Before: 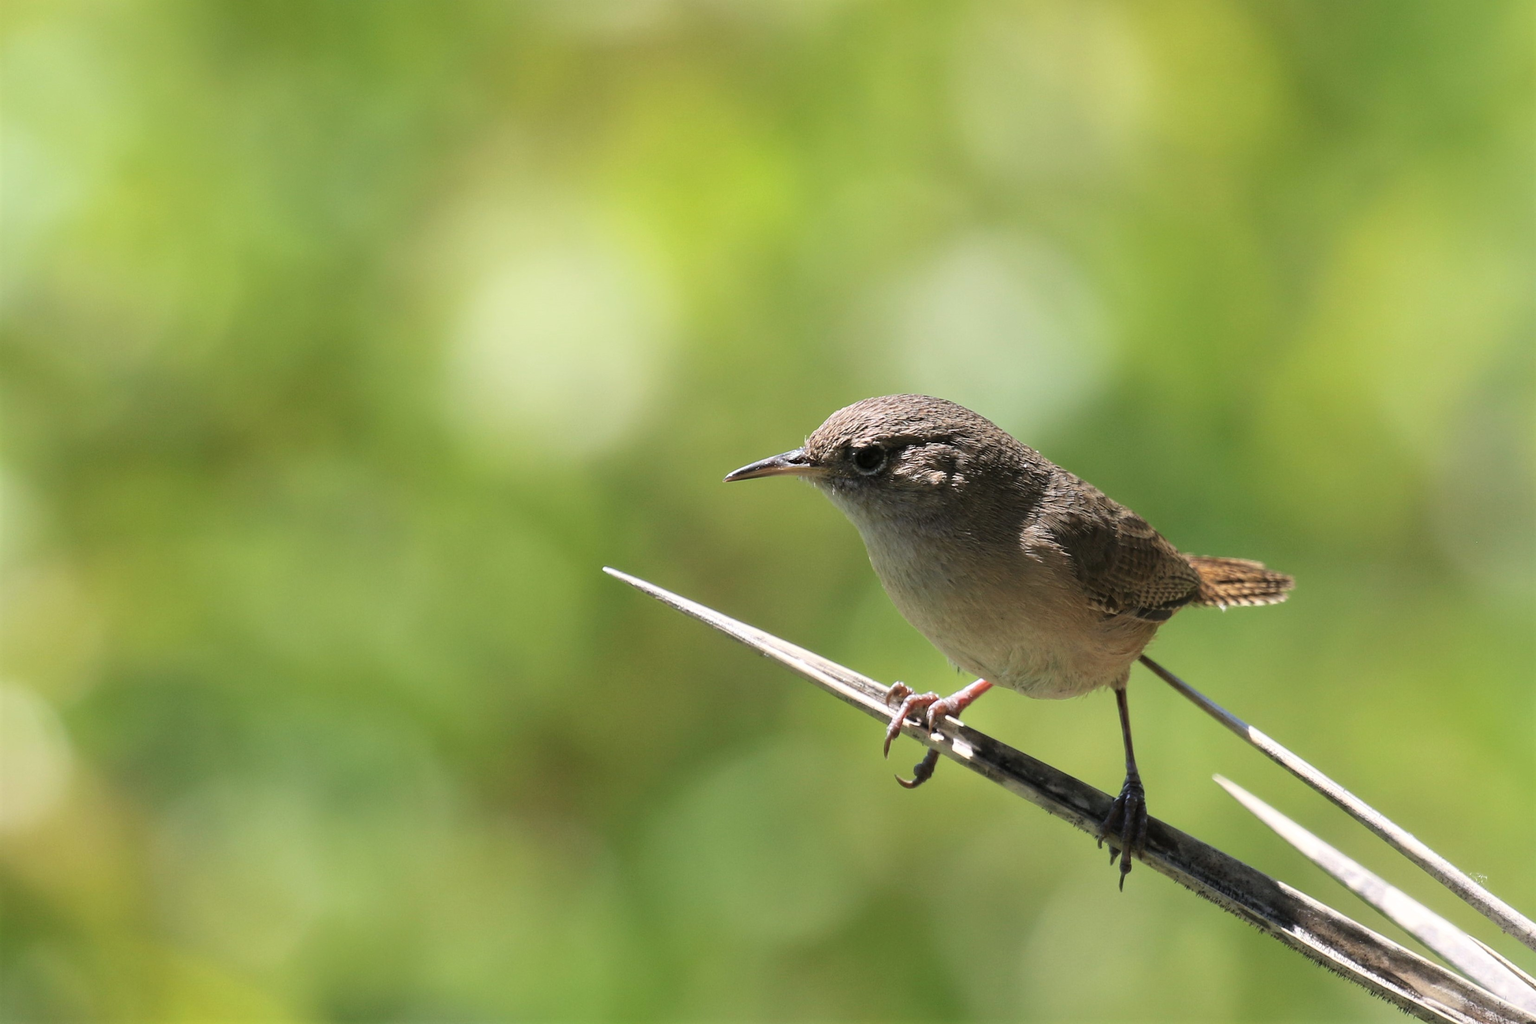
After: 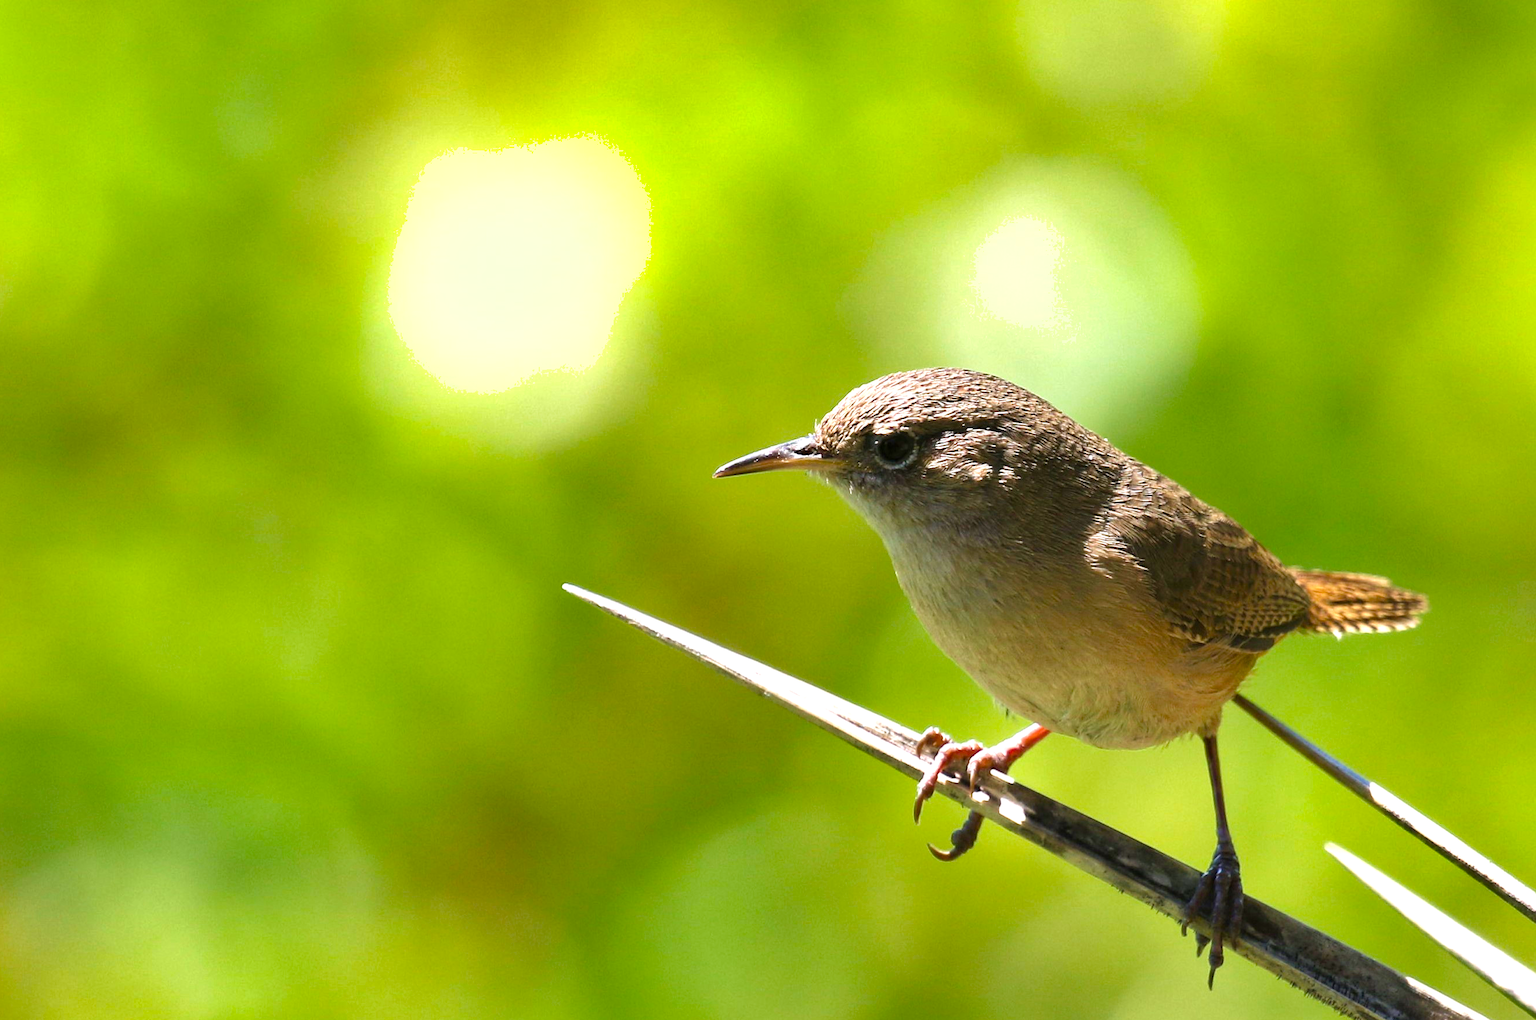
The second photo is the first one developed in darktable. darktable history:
crop and rotate: left 9.991%, top 9.788%, right 10.015%, bottom 10.553%
color balance rgb: linear chroma grading › global chroma 8.99%, perceptual saturation grading › global saturation 20%, perceptual saturation grading › highlights -13.944%, perceptual saturation grading › shadows 49.415%, perceptual brilliance grading › global brilliance 20.387%, global vibrance 9.734%
velvia: on, module defaults
shadows and highlights: shadows 11.63, white point adjustment 1.23, soften with gaussian
